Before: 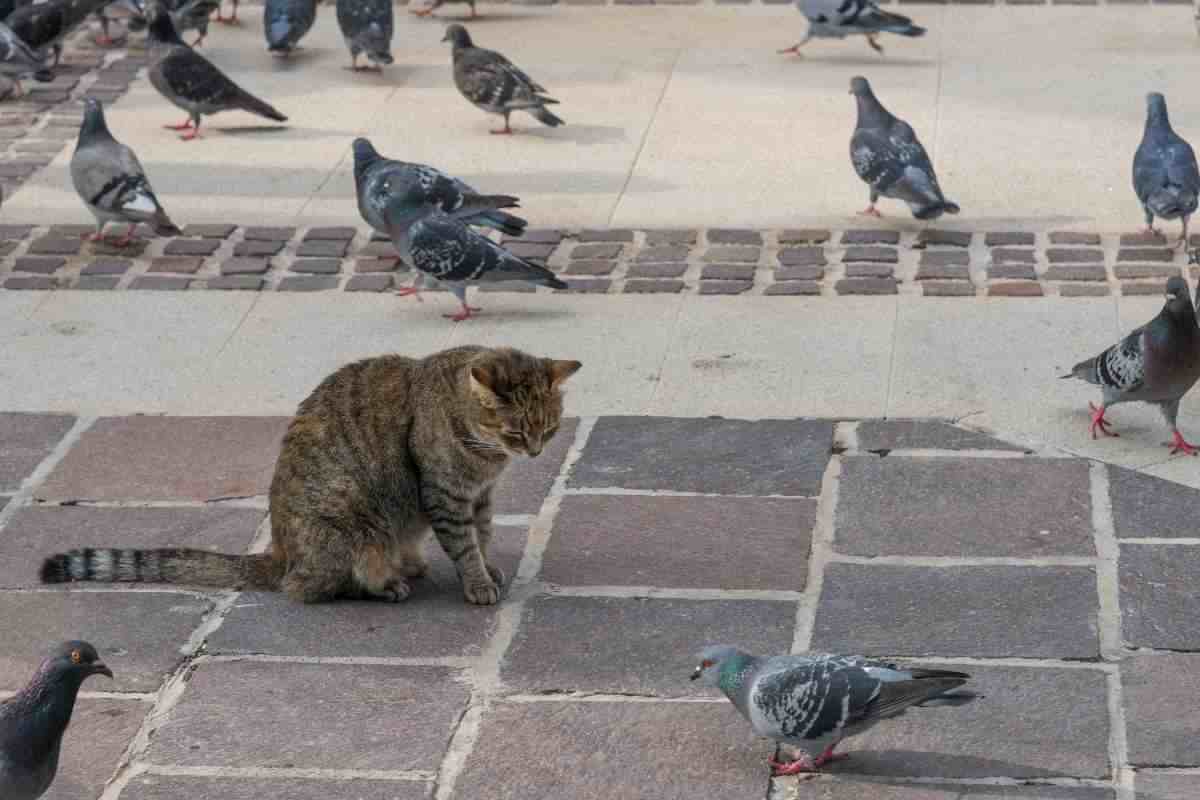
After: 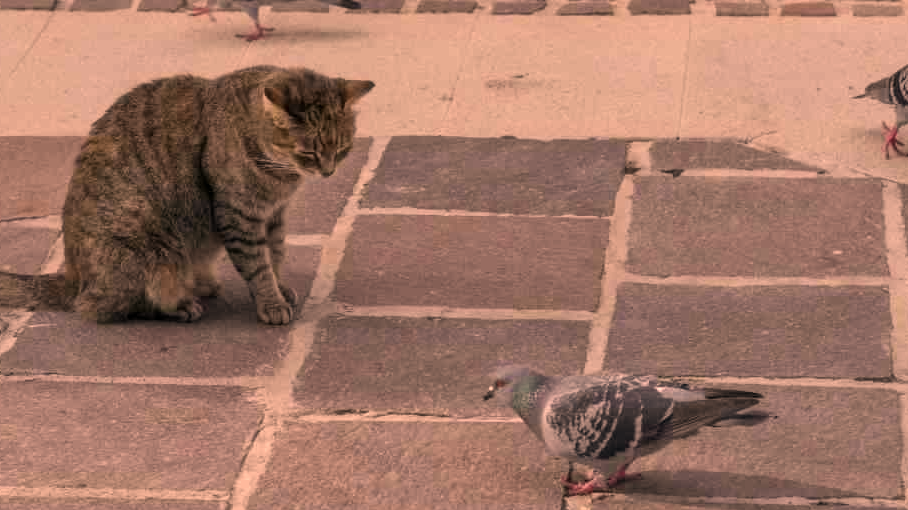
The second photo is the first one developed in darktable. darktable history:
color correction: highlights a* 40, highlights b* 40, saturation 0.69
crop and rotate: left 17.299%, top 35.115%, right 7.015%, bottom 1.024%
